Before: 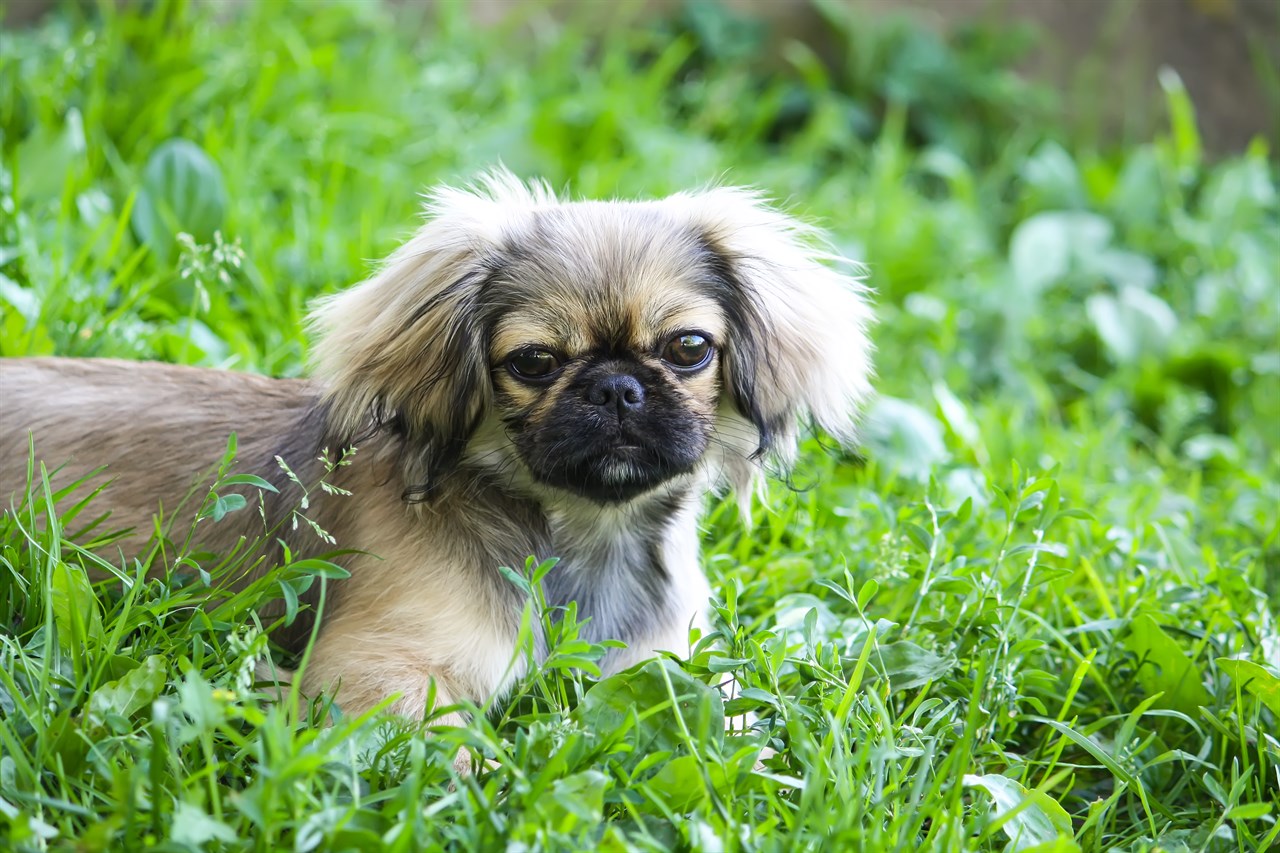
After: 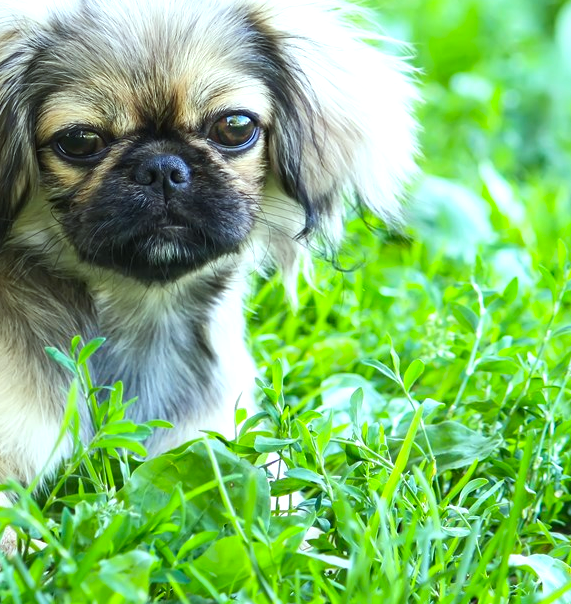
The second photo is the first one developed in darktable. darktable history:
exposure: black level correction 0, exposure 0.396 EV, compensate highlight preservation false
color calibration: output R [0.972, 0.068, -0.094, 0], output G [-0.178, 1.216, -0.086, 0], output B [0.095, -0.136, 0.98, 0], illuminant as shot in camera, x 0.359, y 0.362, temperature 4579.86 K, gamut compression 0.979
crop: left 35.496%, top 25.8%, right 19.871%, bottom 3.373%
